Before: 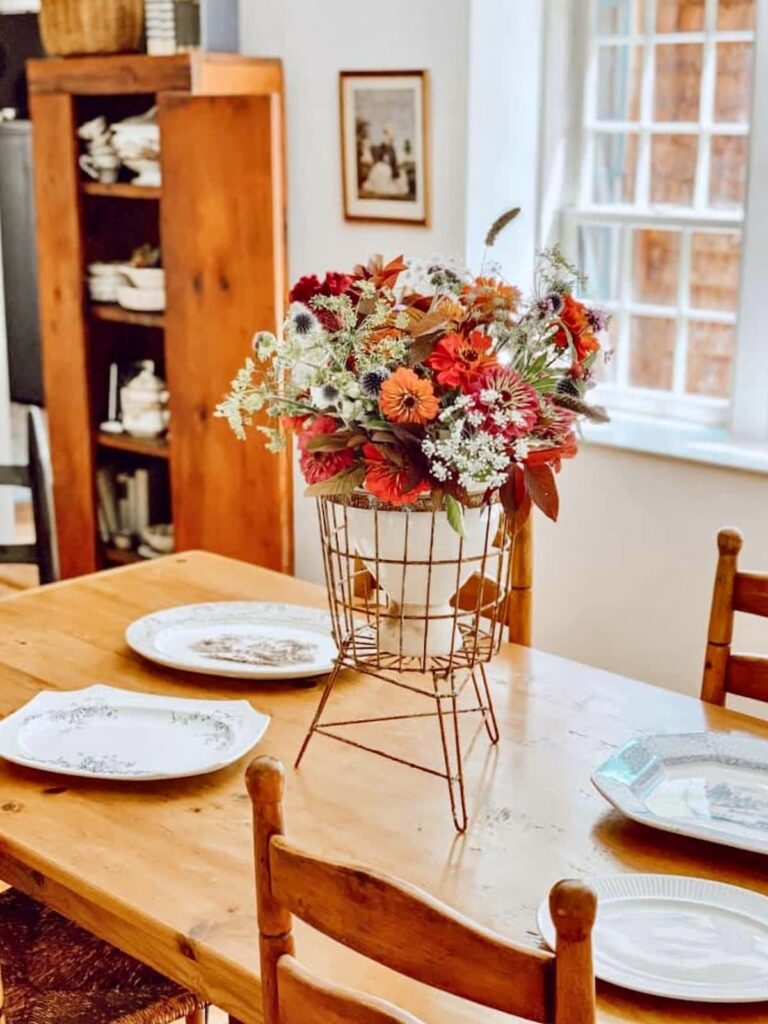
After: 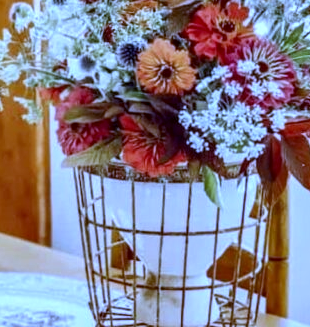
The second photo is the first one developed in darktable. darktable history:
white balance: red 0.766, blue 1.537
local contrast: detail 130%
crop: left 31.751%, top 32.172%, right 27.8%, bottom 35.83%
